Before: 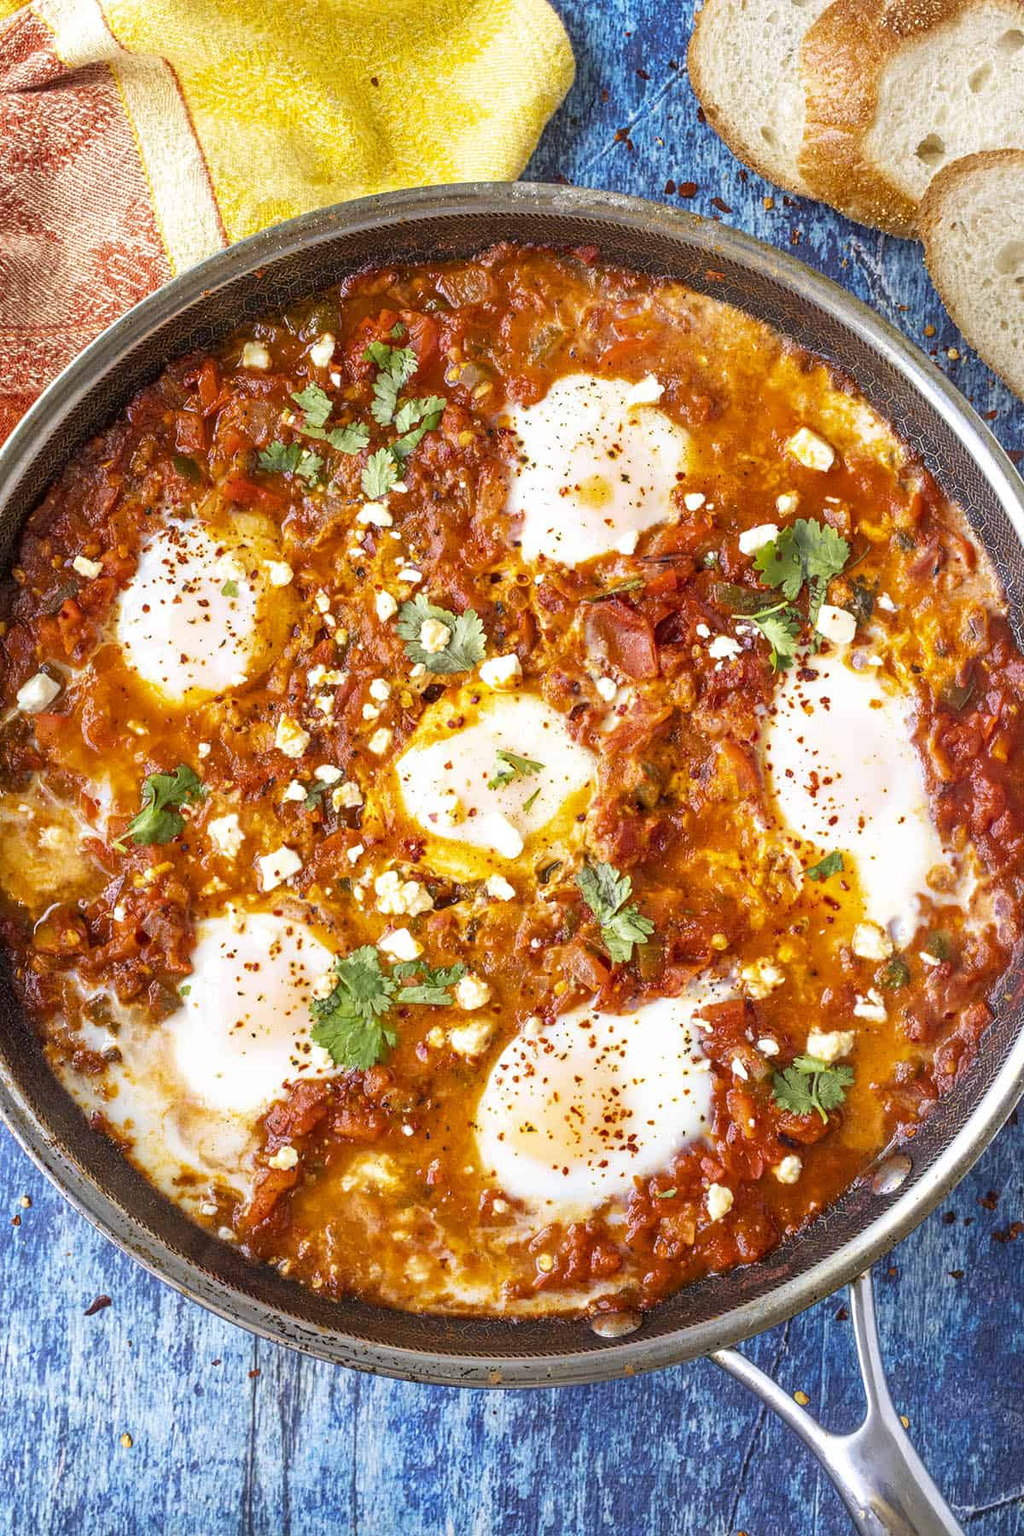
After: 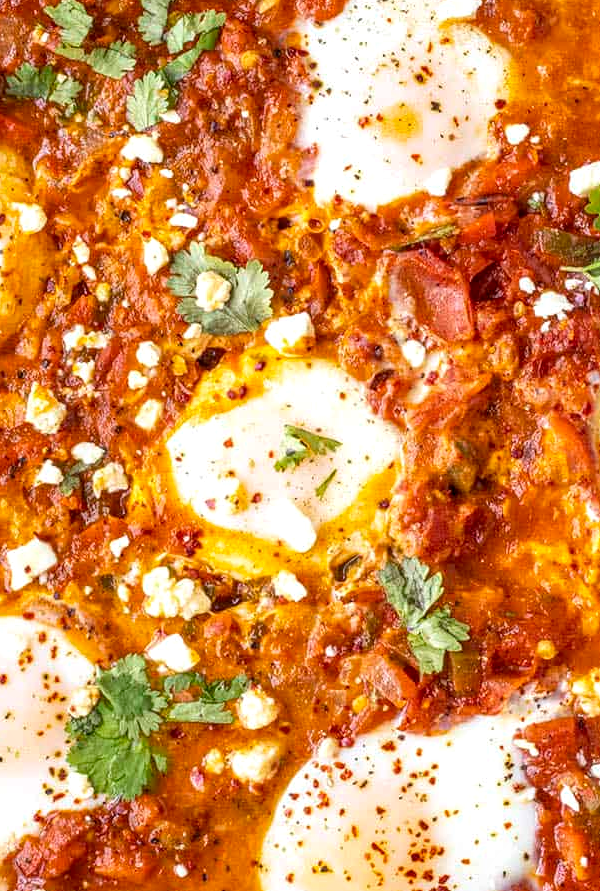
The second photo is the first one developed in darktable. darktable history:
crop: left 24.826%, top 25.278%, right 25.132%, bottom 25.218%
local contrast: on, module defaults
